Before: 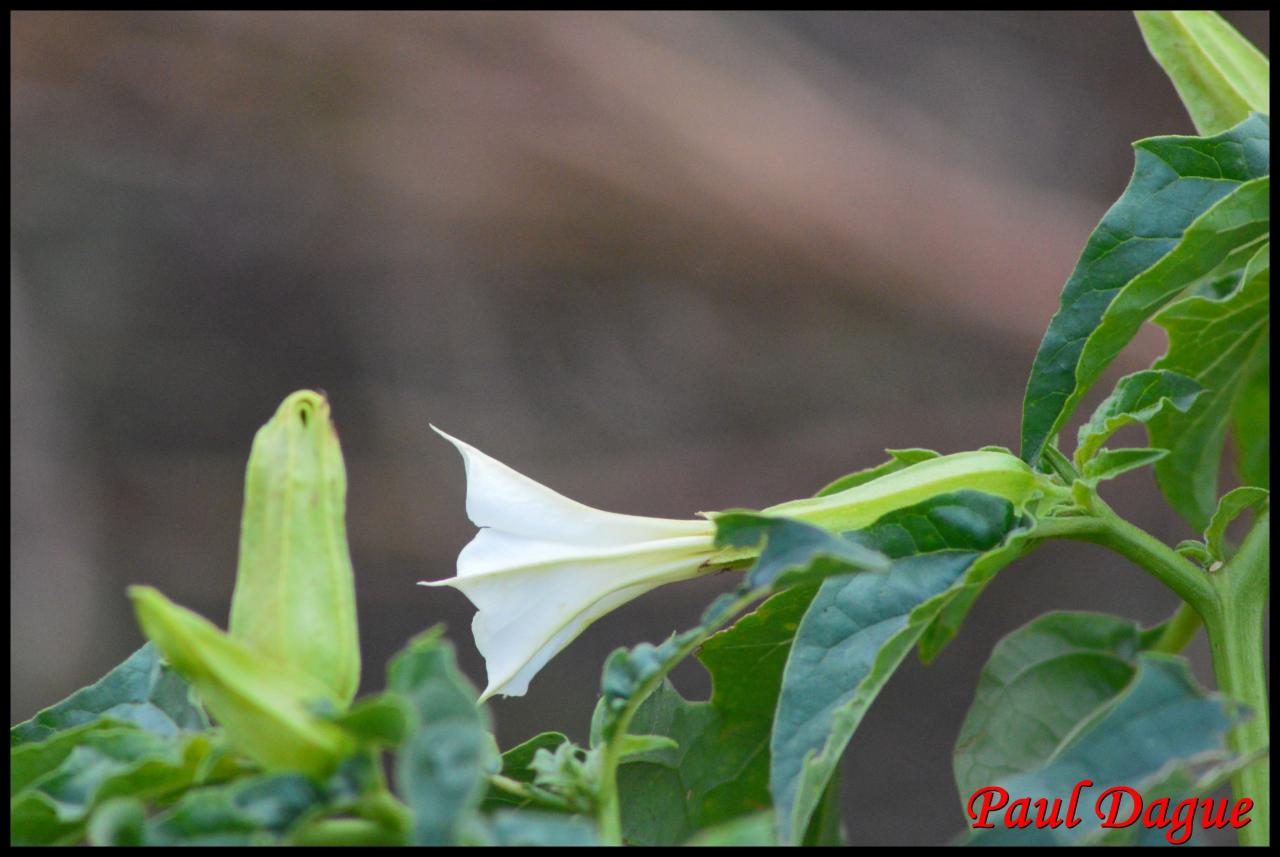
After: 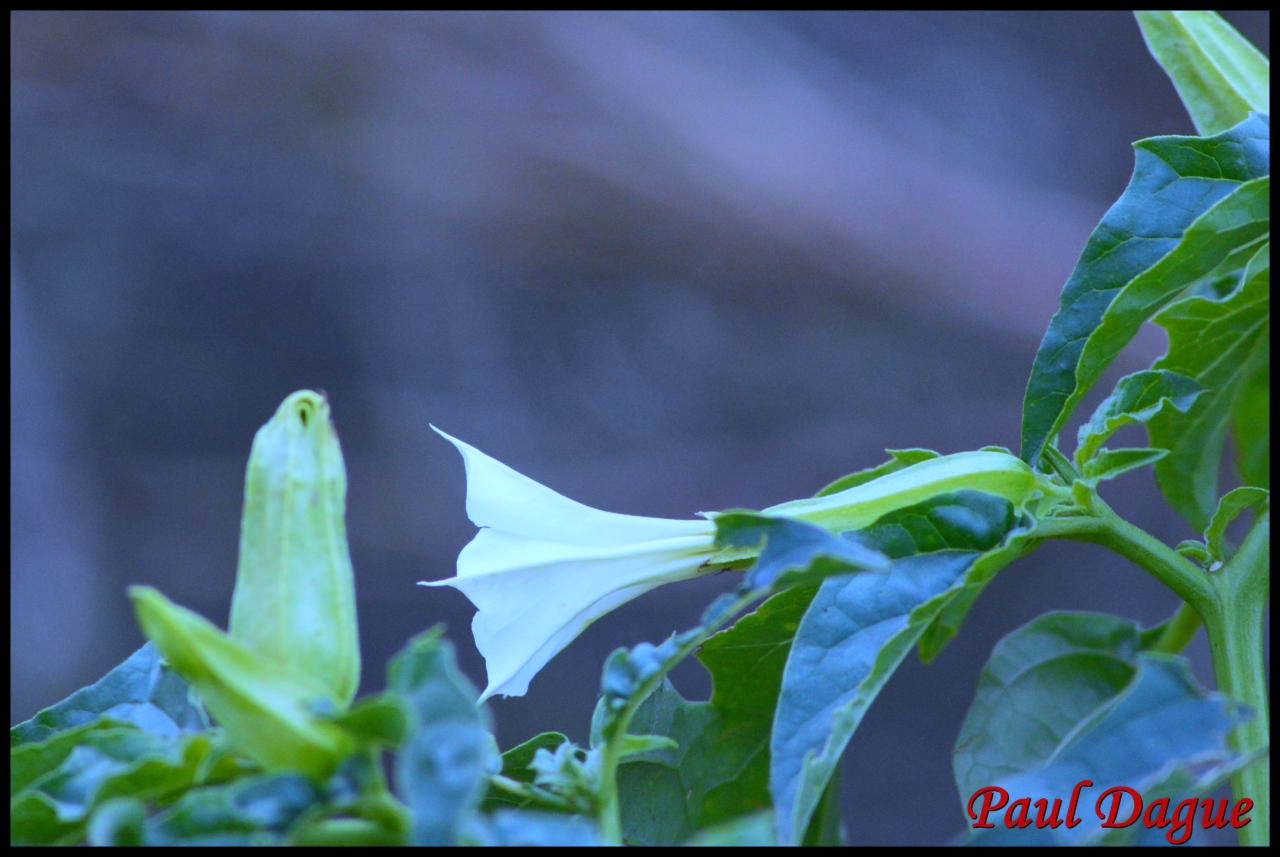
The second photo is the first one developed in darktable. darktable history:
color balance: on, module defaults
shadows and highlights: shadows 0, highlights 40
white balance: red 0.766, blue 1.537
